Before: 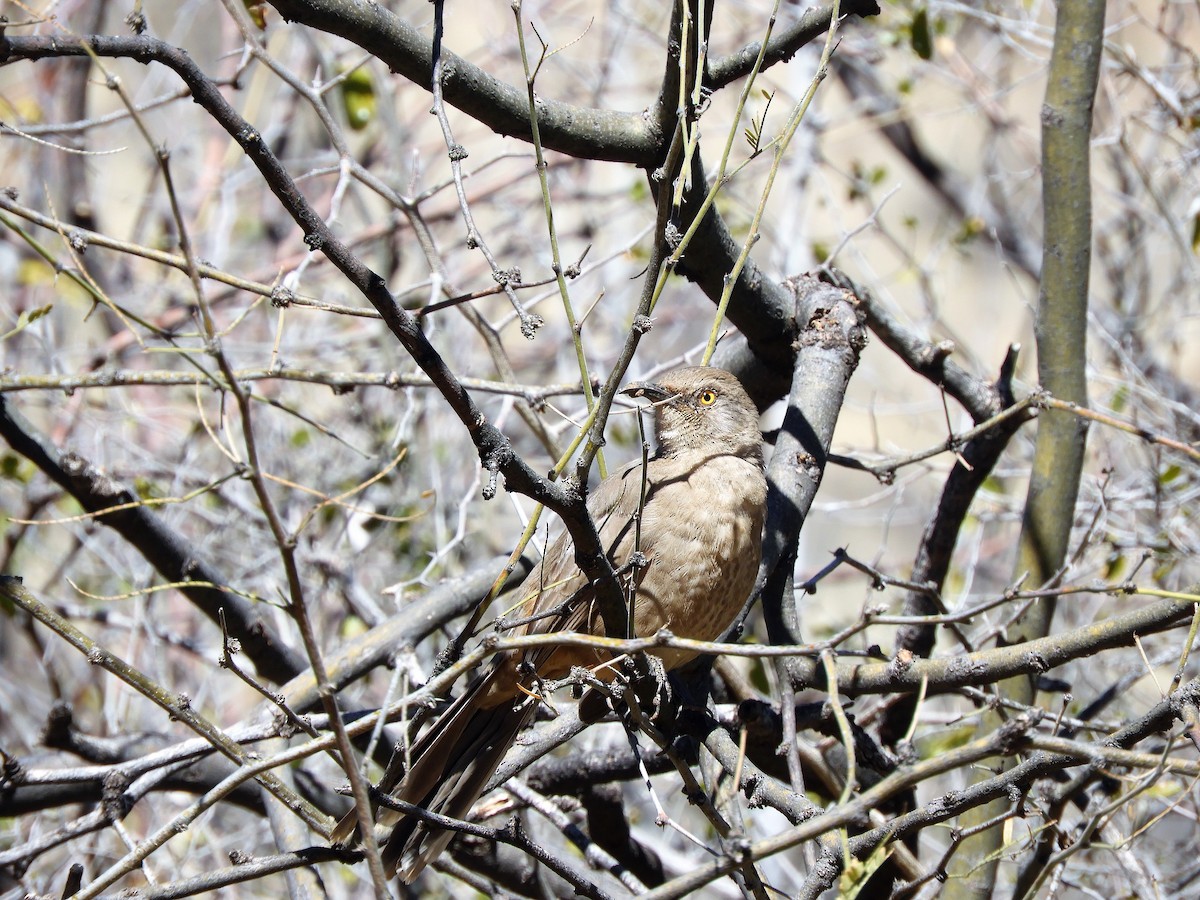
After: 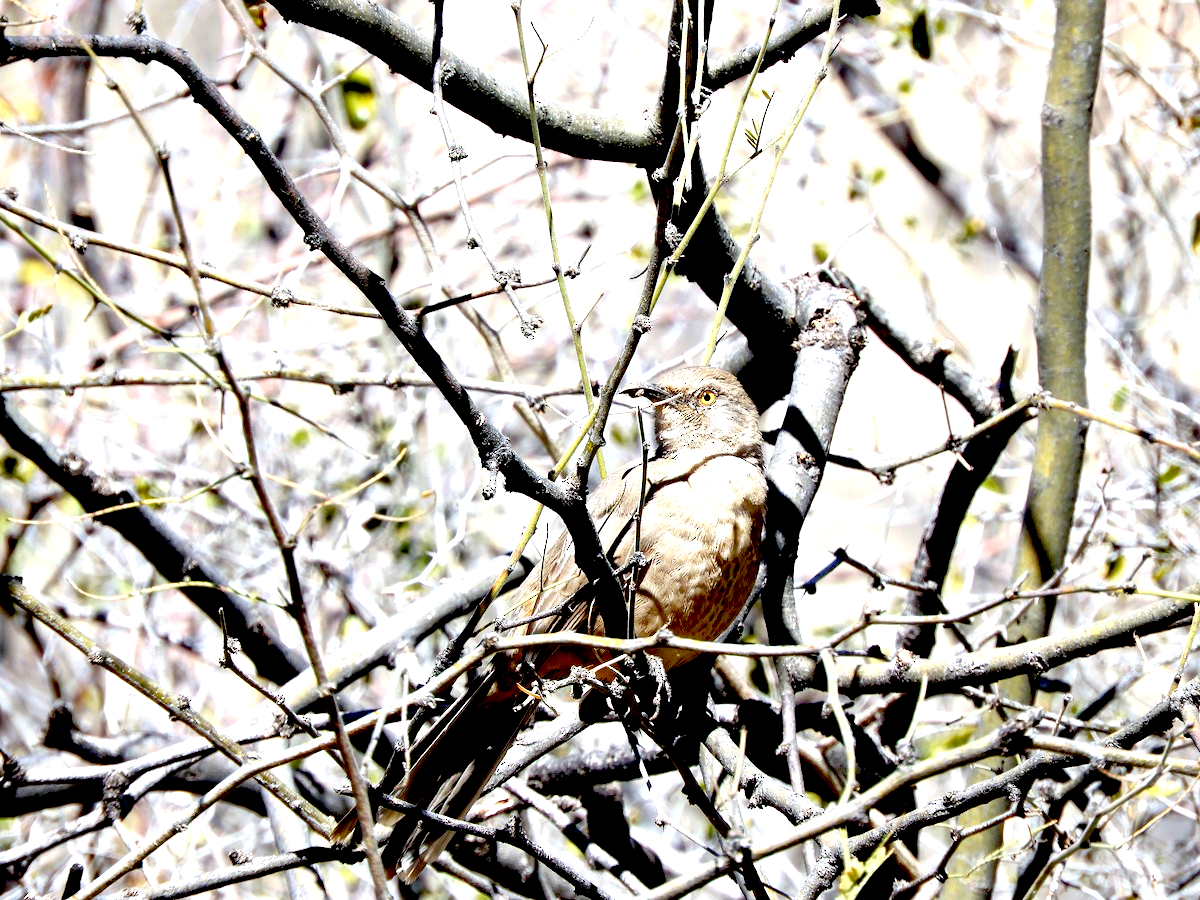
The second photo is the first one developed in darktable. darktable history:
exposure: black level correction 0.034, exposure 0.902 EV, compensate highlight preservation false
